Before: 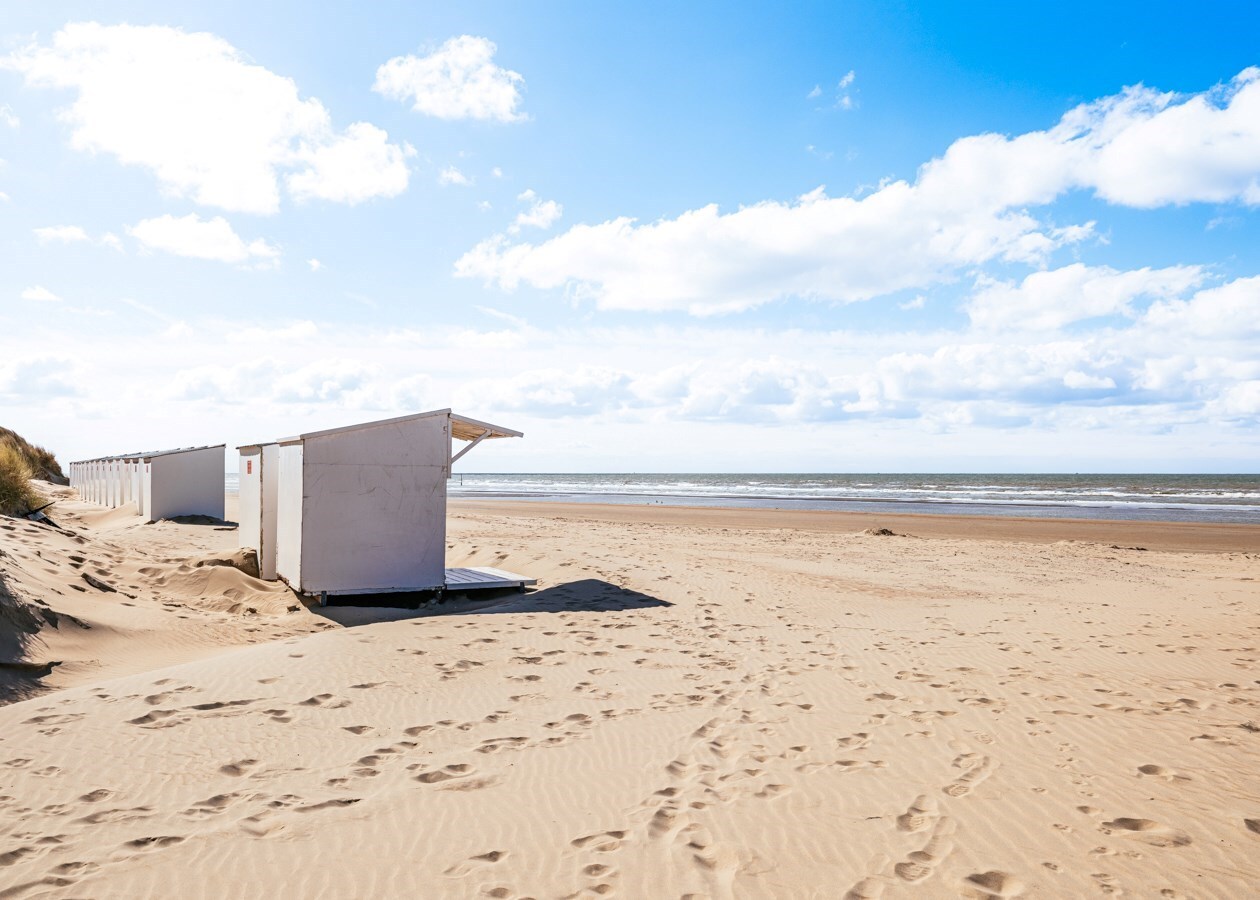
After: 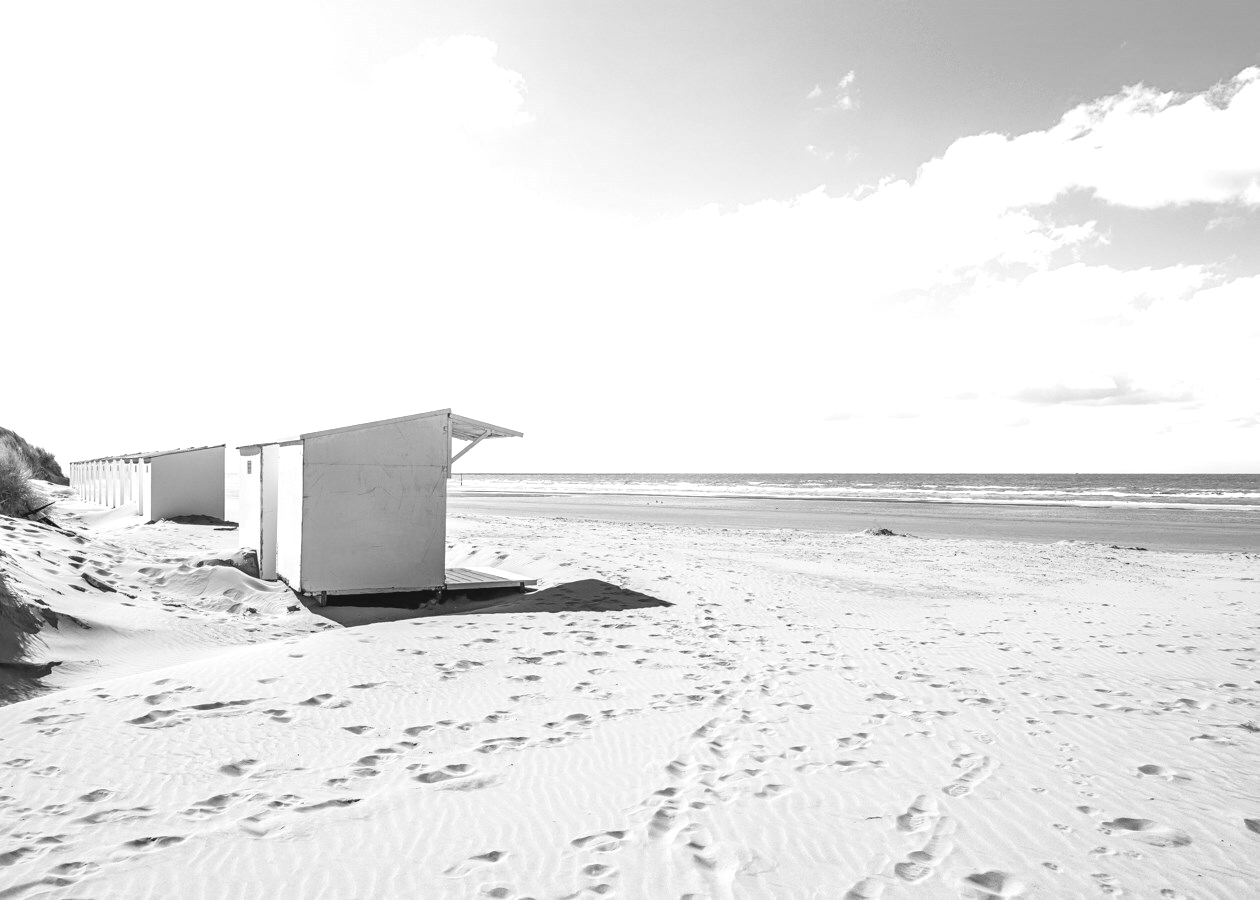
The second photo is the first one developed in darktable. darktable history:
contrast brightness saturation: contrast -0.11
color correction: highlights a* 0.207, highlights b* 2.7, shadows a* -0.874, shadows b* -4.78
monochrome: on, module defaults
exposure: black level correction 0, exposure 0.7 EV, compensate exposure bias true, compensate highlight preservation false
